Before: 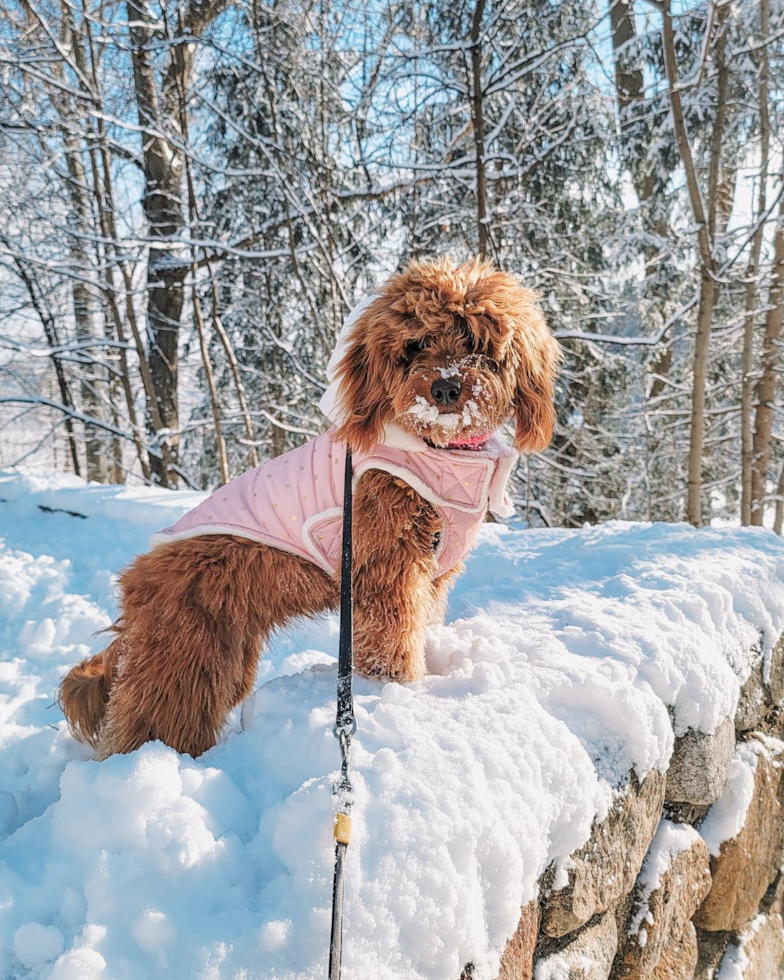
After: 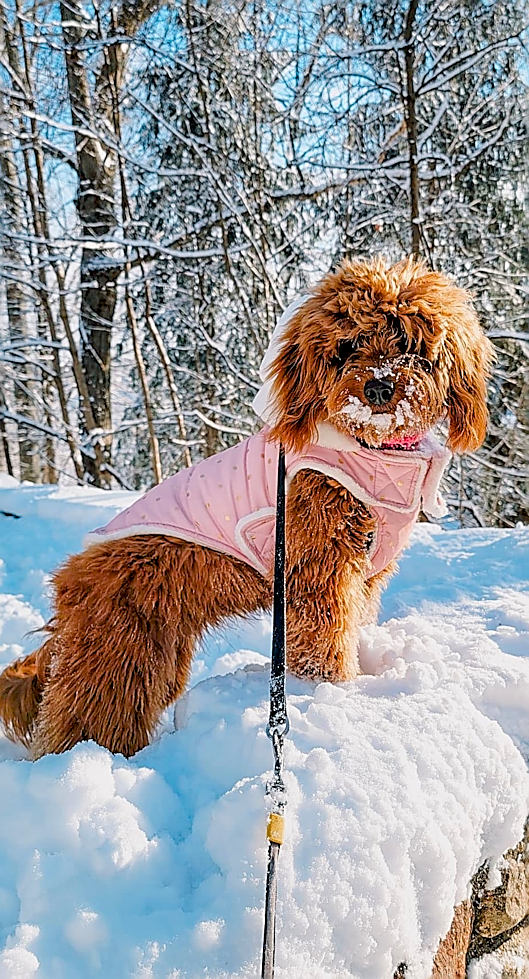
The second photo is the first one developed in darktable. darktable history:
exposure: black level correction 0.017, exposure -0.009 EV, compensate highlight preservation false
crop and rotate: left 8.601%, right 23.831%
sharpen: radius 1.377, amount 1.241, threshold 0.627
color balance rgb: perceptual saturation grading › global saturation 28.738%, perceptual saturation grading › mid-tones 12.142%, perceptual saturation grading › shadows 10.524%, perceptual brilliance grading › global brilliance 1.528%, perceptual brilliance grading › highlights -3.538%
